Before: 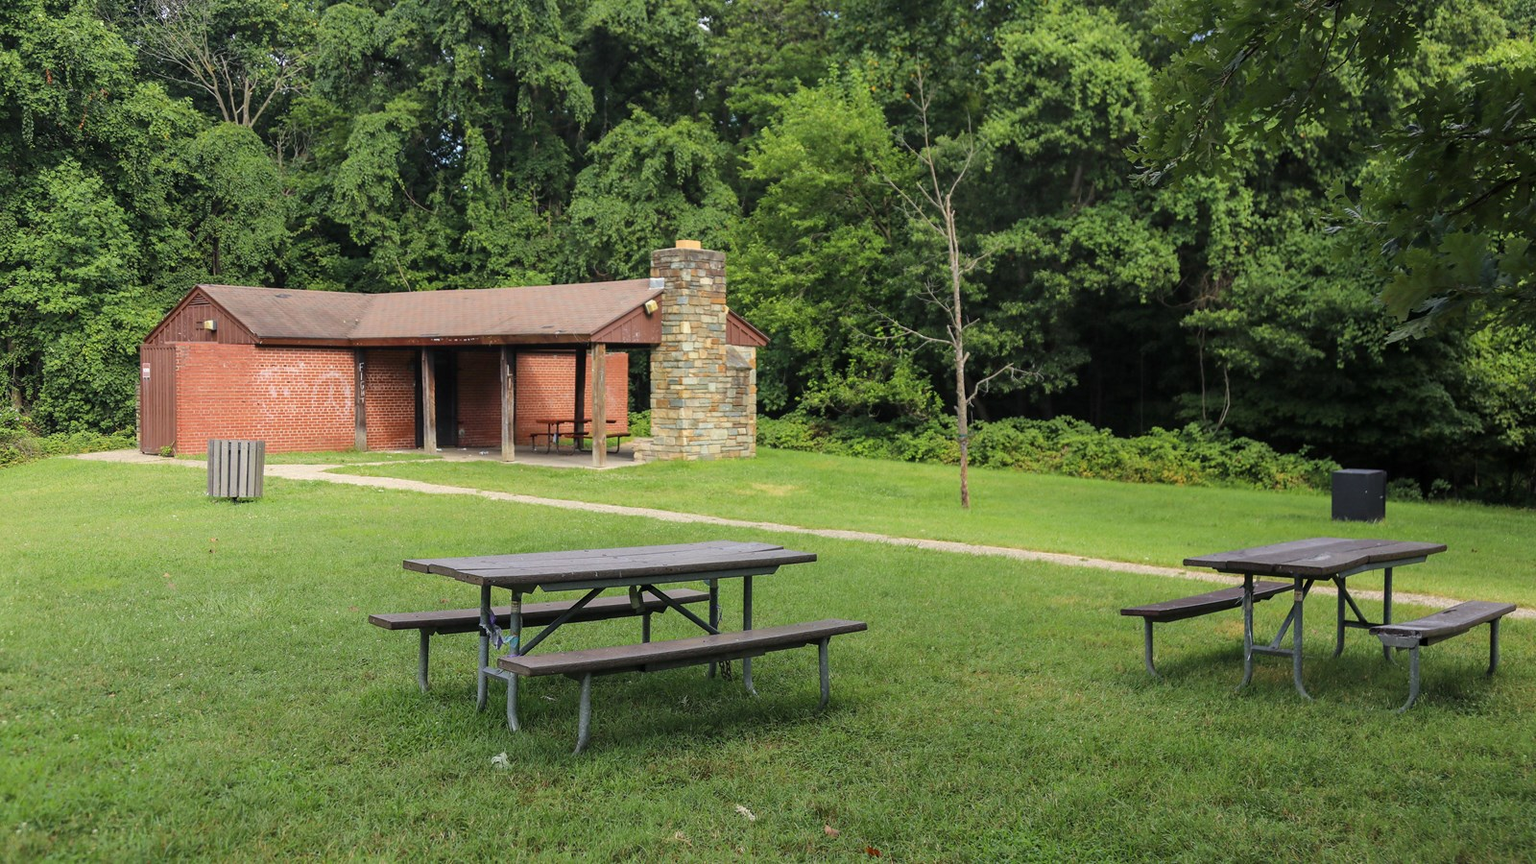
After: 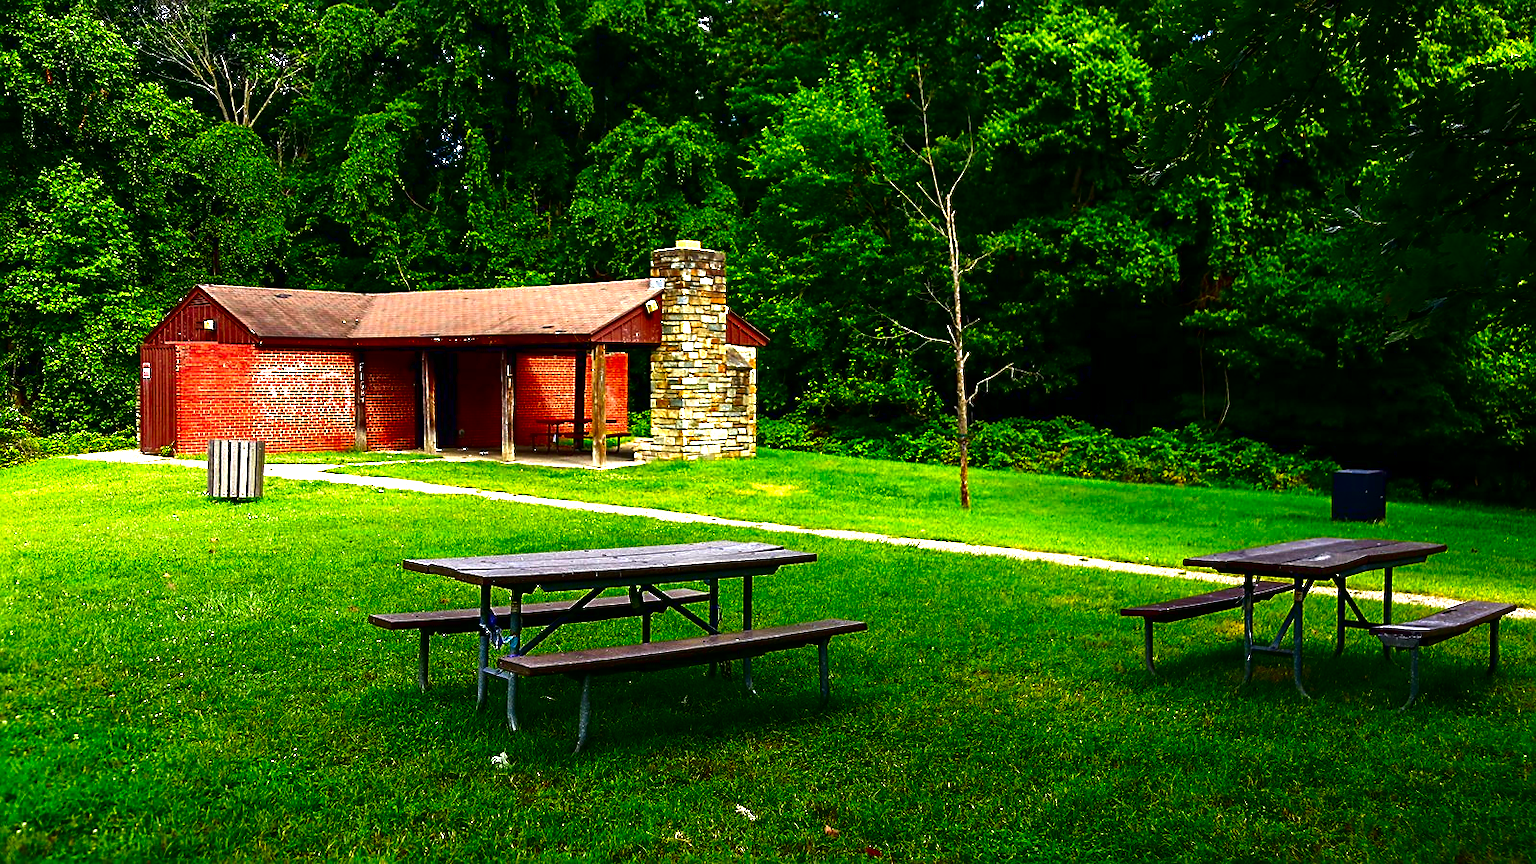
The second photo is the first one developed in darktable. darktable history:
exposure: exposure 0.99 EV, compensate exposure bias true, compensate highlight preservation false
contrast brightness saturation: brightness -0.984, saturation 0.983
sharpen: on, module defaults
